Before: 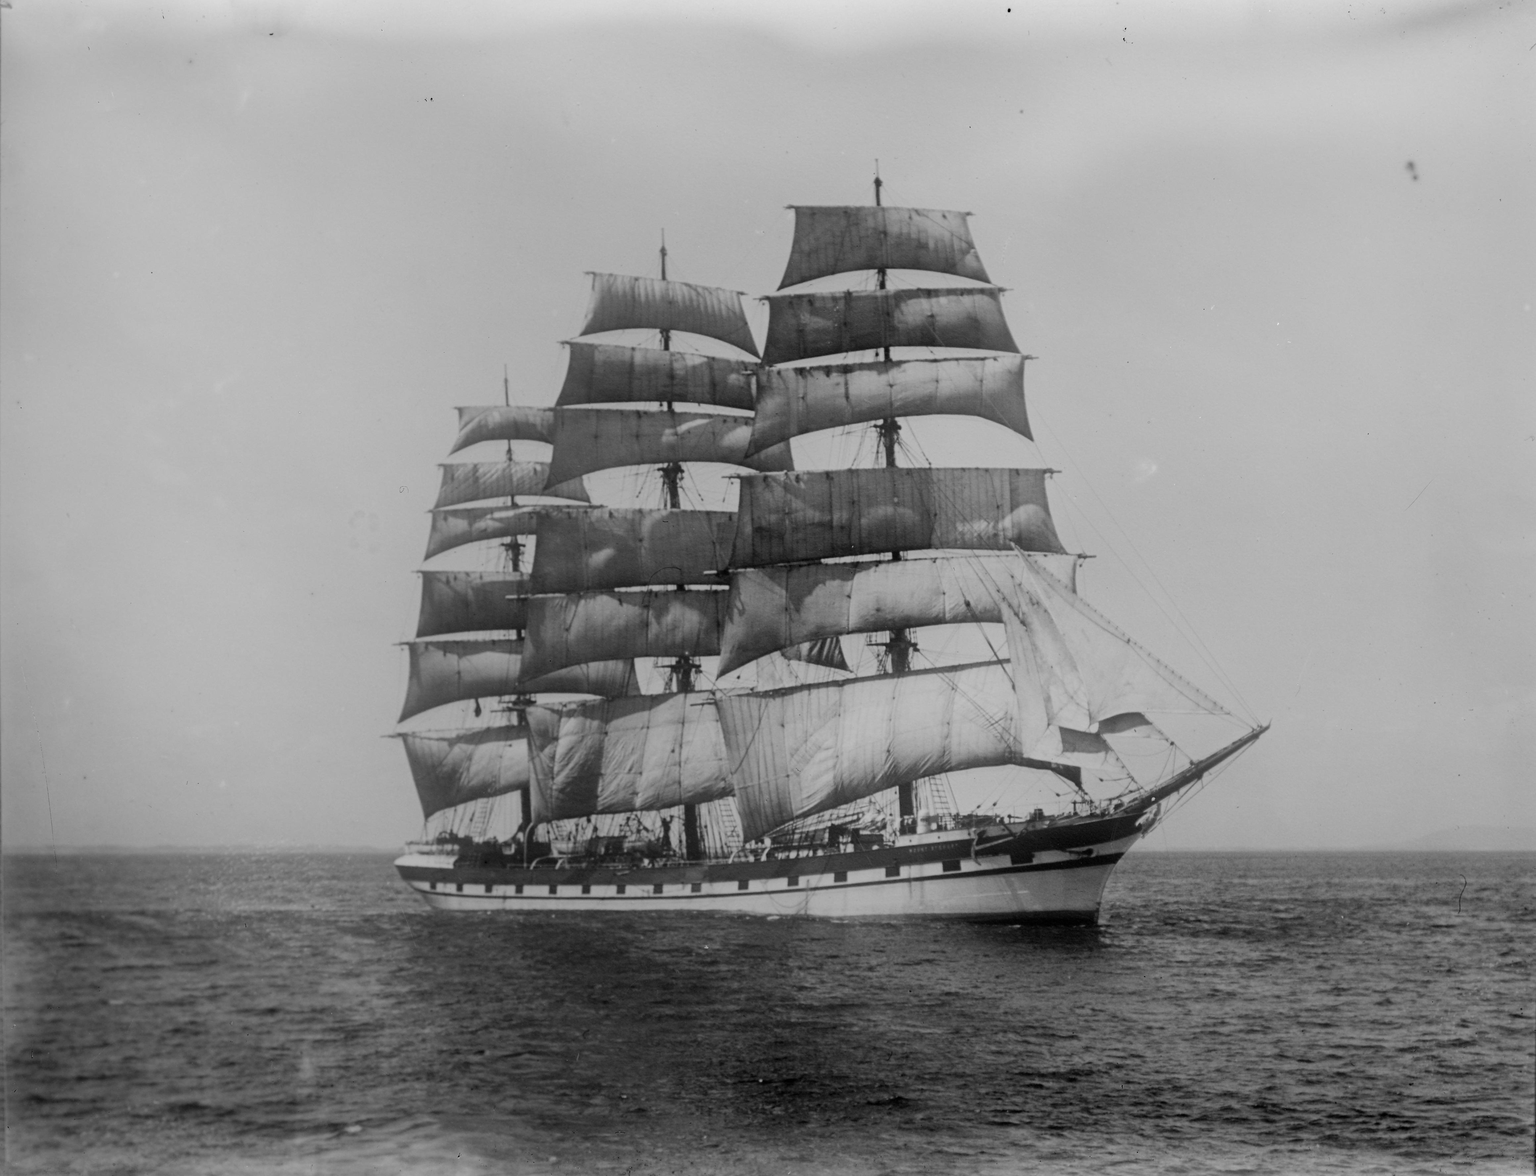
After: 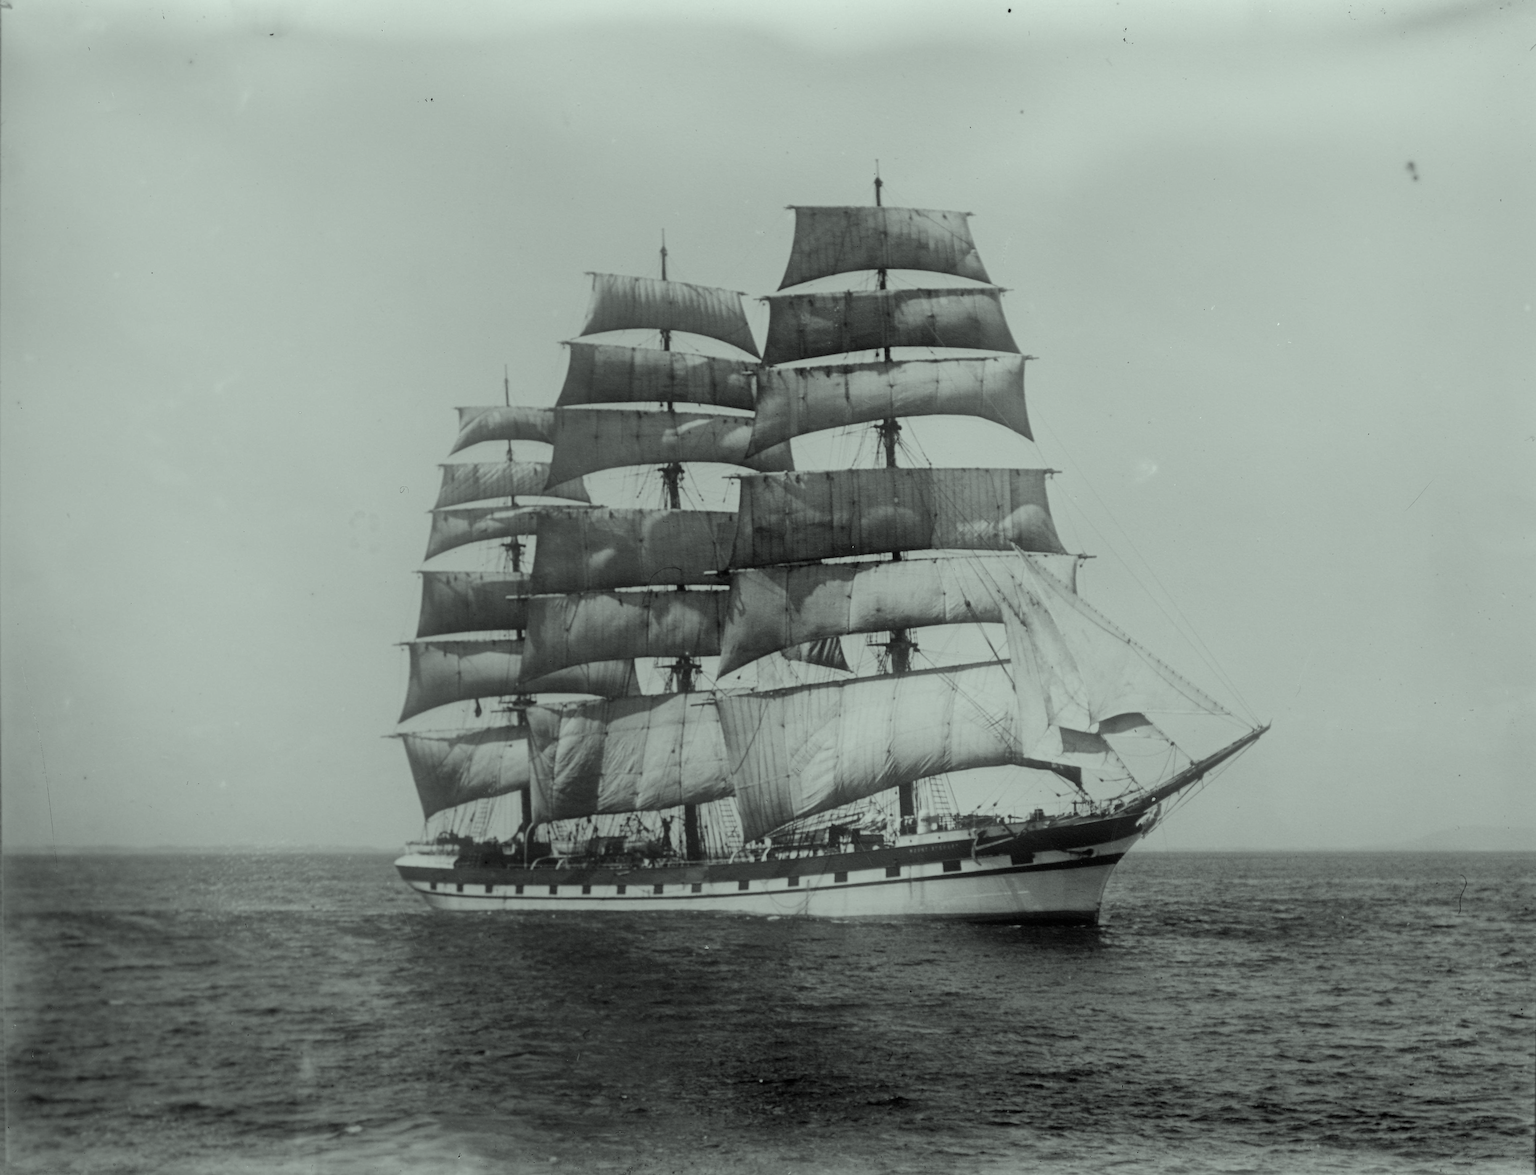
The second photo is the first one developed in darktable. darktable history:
color correction: highlights a* -7.98, highlights b* 3.6
